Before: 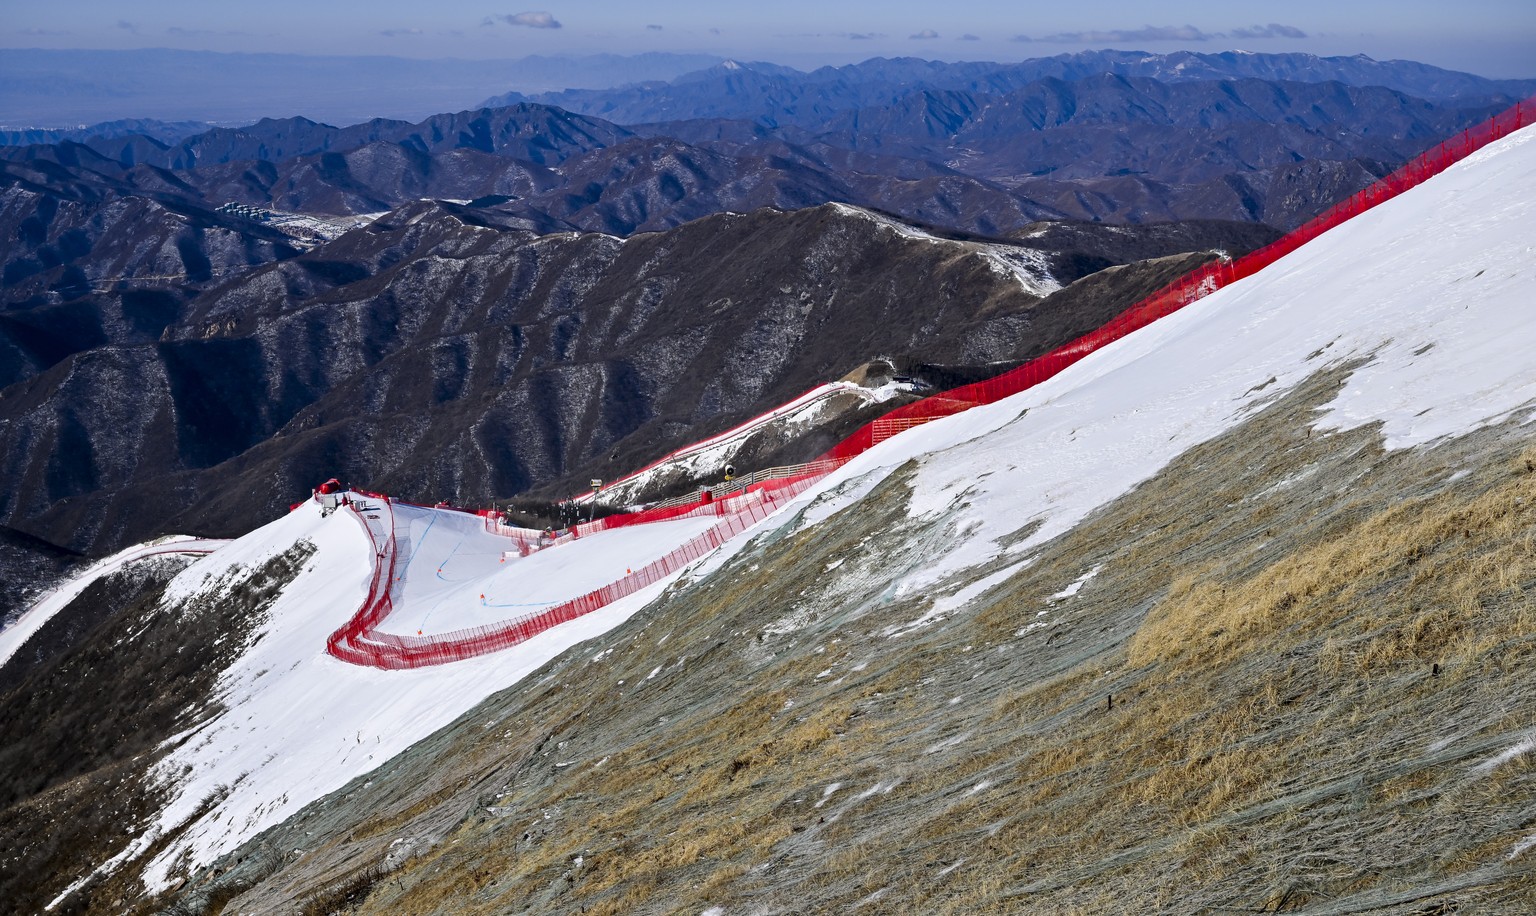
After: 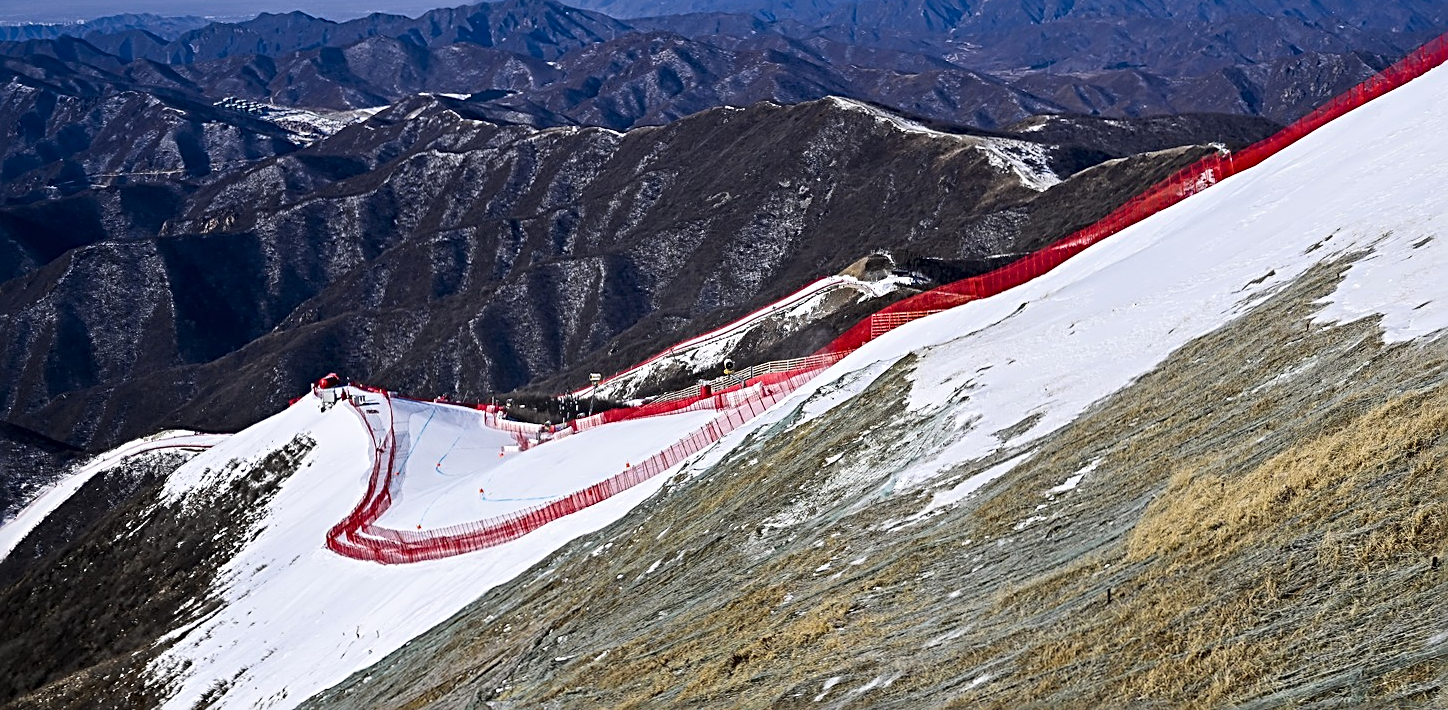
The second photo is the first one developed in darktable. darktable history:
contrast brightness saturation: contrast 0.154, brightness 0.042
crop and rotate: angle 0.085°, top 11.575%, right 5.449%, bottom 10.627%
sharpen: radius 2.824, amount 0.717
velvia: strength 6.32%
